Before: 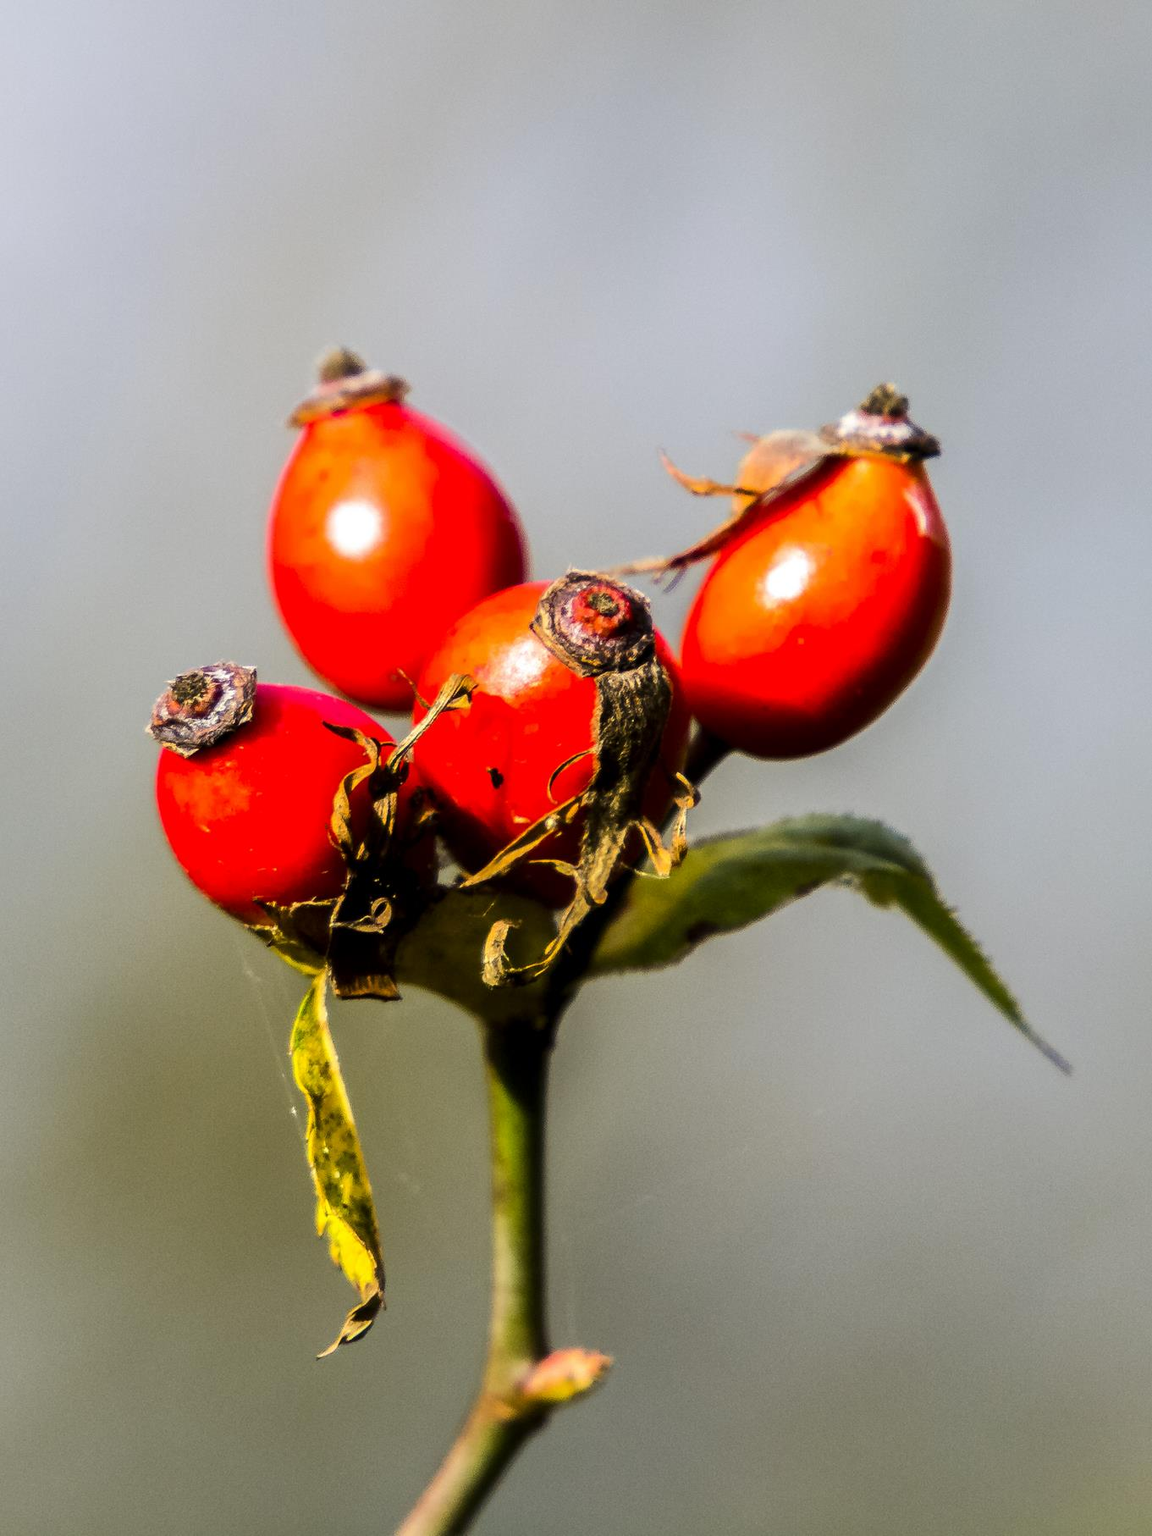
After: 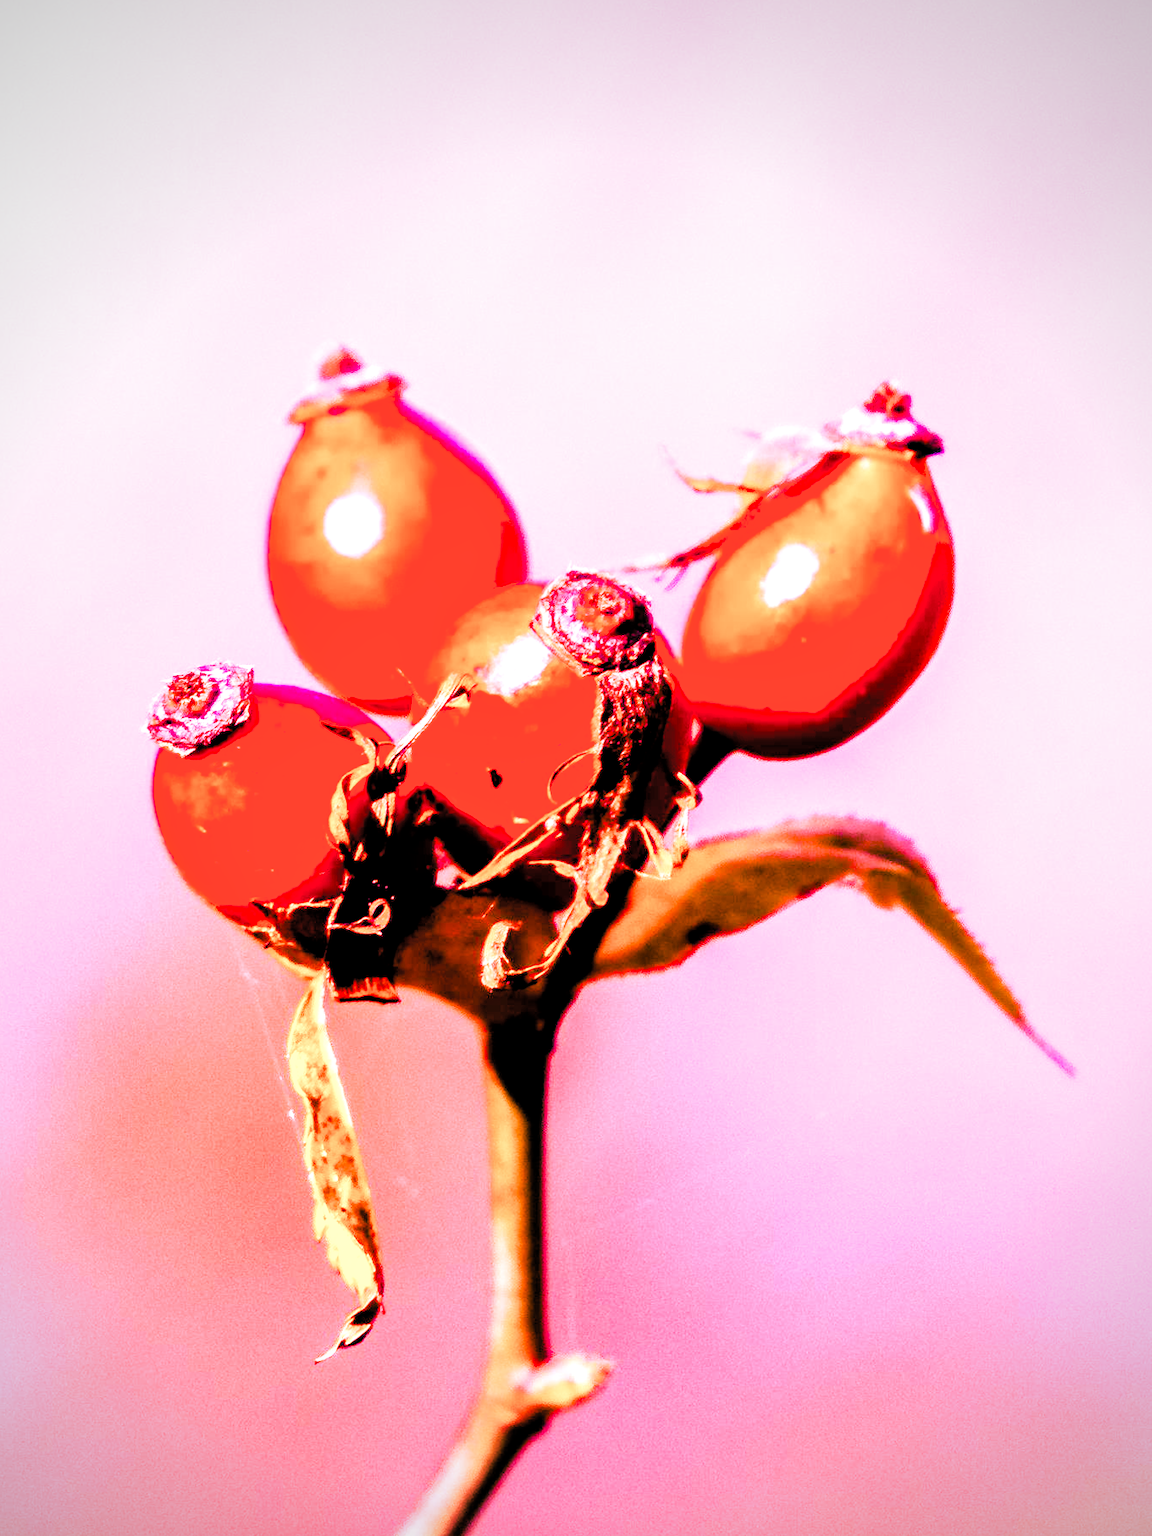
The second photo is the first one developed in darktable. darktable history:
raw chromatic aberrations: on, module defaults
color balance rgb: perceptual saturation grading › global saturation 25%, perceptual brilliance grading › mid-tones 10%, perceptual brilliance grading › shadows 15%, global vibrance 20%
exposure: black level correction -0.002, exposure 0.54 EV, compensate highlight preservation false
filmic: grey point source 18, black point source -8.65, white point source 2.45, grey point target 18, white point target 100, output power 2.2, latitude stops 2, contrast 1.5, saturation 100, global saturation 100
filmic rgb: black relative exposure -7.65 EV, white relative exposure 4.56 EV, hardness 3.61
haze removal: strength 0.29, distance 0.25, compatibility mode true, adaptive false
highlight reconstruction: method reconstruct color, iterations 1, diameter of reconstruction 64 px
hot pixels: on, module defaults
lens correction: scale 1.01, crop 1, focal 85, aperture 2.8, distance 10.02, camera "Canon EOS RP", lens "Canon RF 85mm F2 MACRO IS STM"
raw denoise: x [[0, 0.25, 0.5, 0.75, 1] ×4]
tone equalizer: on, module defaults
vibrance: on, module defaults
vignetting: fall-off radius 60.92%
white balance: red 2.04, blue 1.628
local contrast: mode bilateral grid, contrast 20, coarseness 50, detail 120%, midtone range 0.2
contrast brightness saturation: saturation -0.05
levels: mode automatic, black 0.023%, white 99.97%, levels [0.062, 0.494, 0.925]
velvia: strength 15% | blend: blend mode lighten, opacity 100%; mask: uniform (no mask)
